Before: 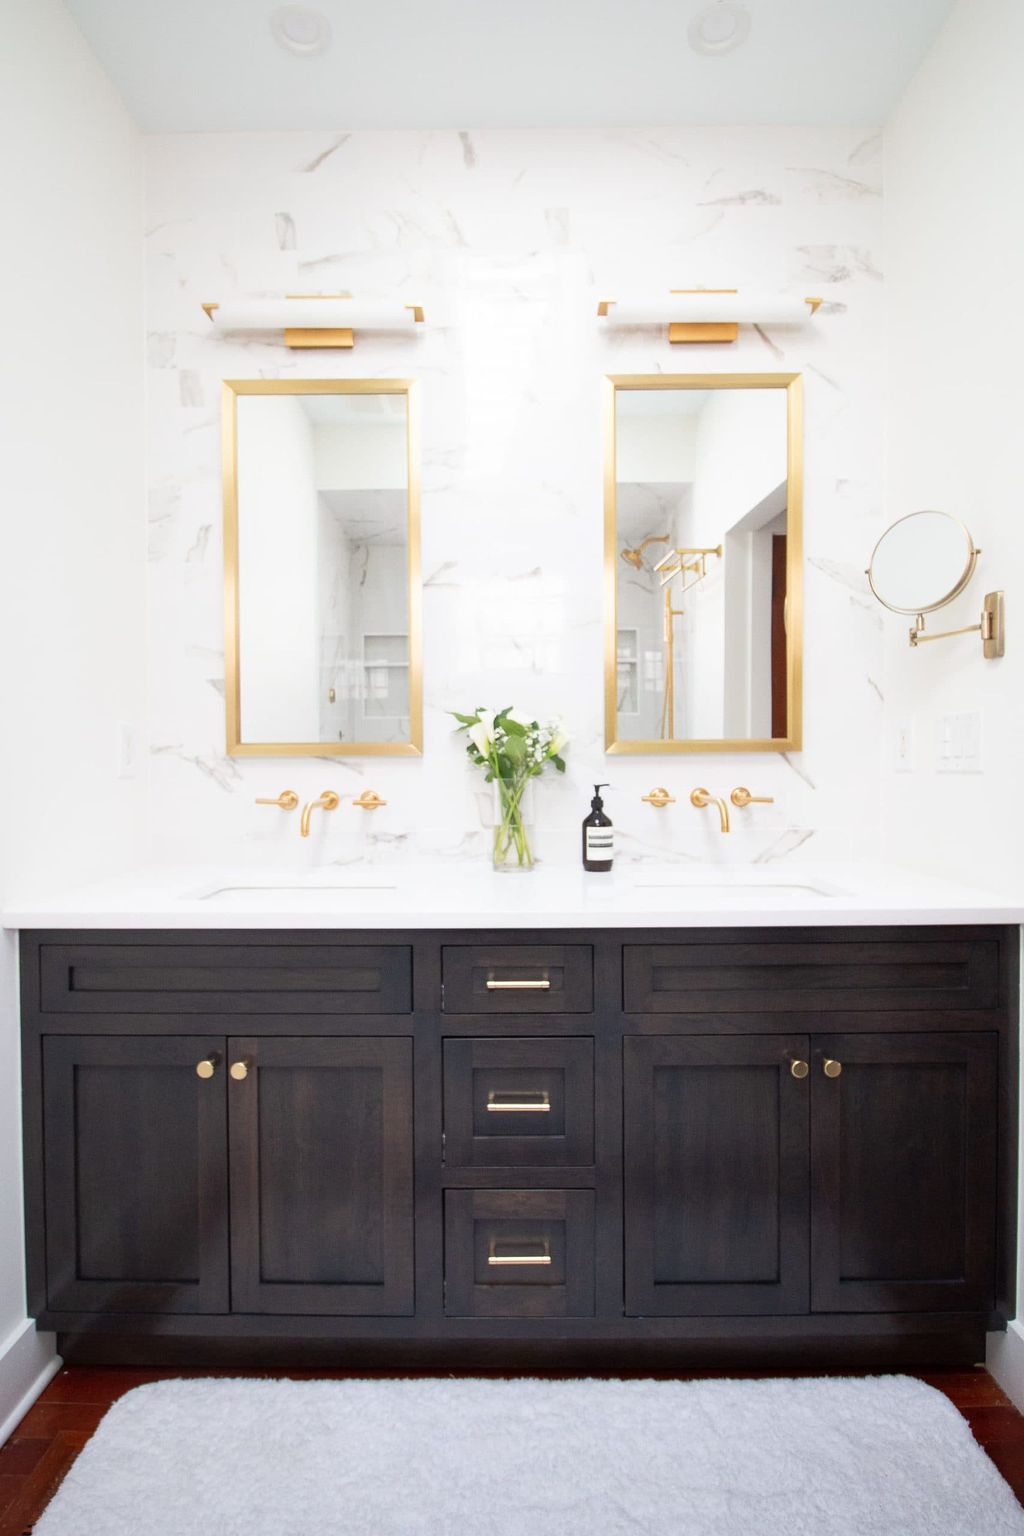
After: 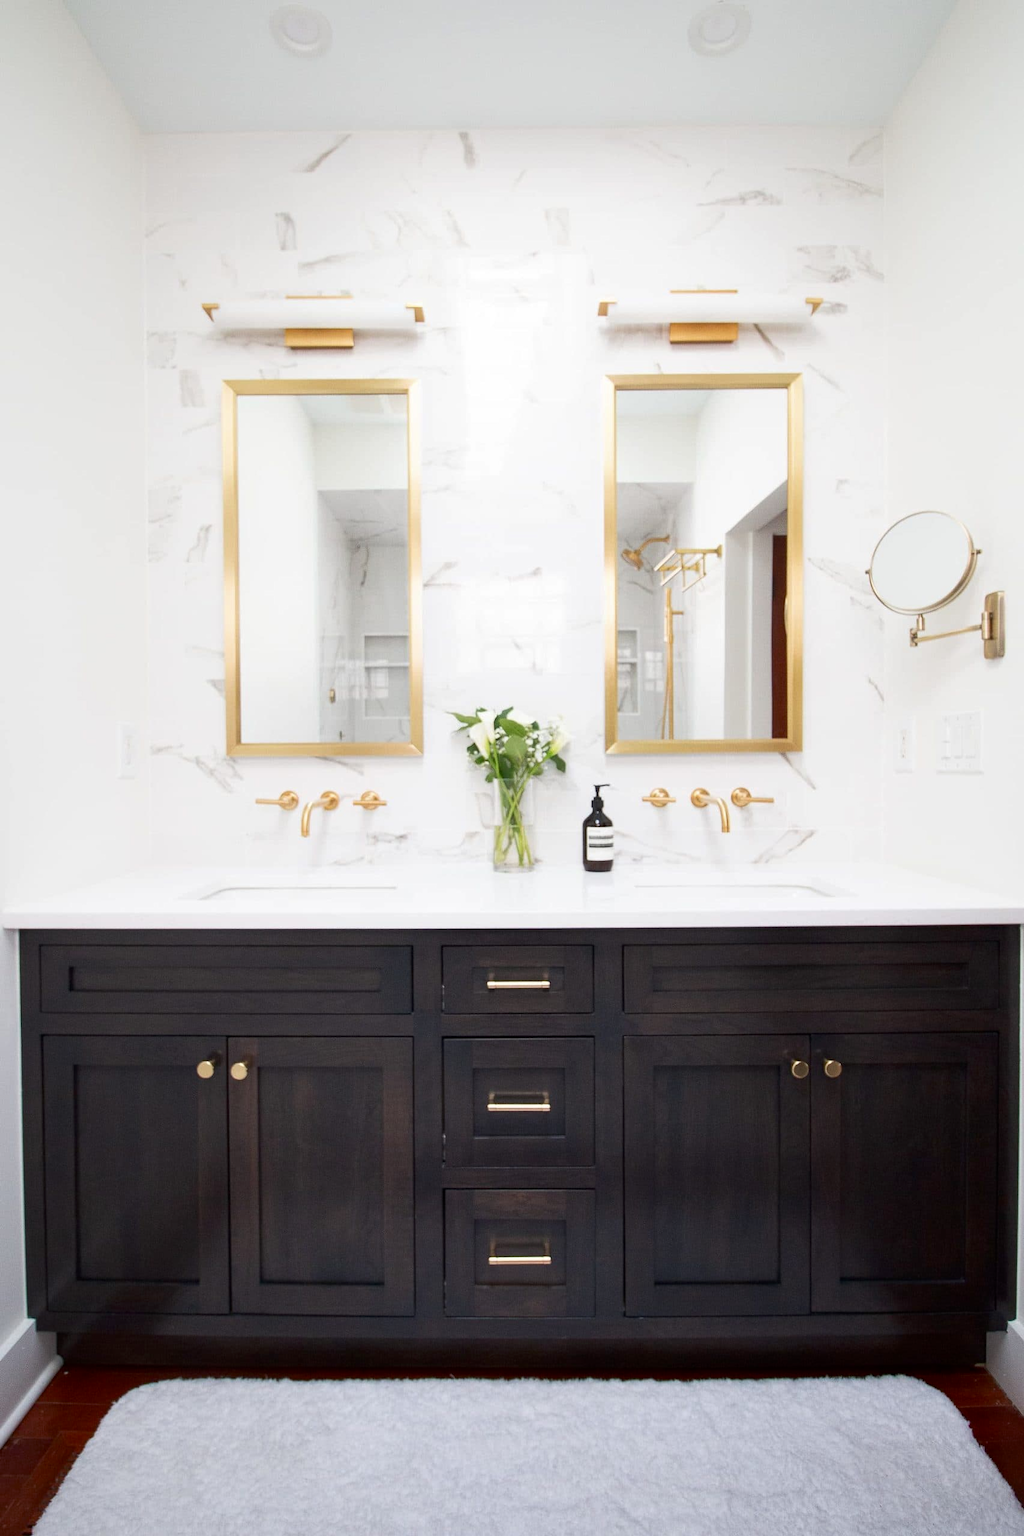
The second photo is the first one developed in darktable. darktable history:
contrast brightness saturation: brightness -0.098
